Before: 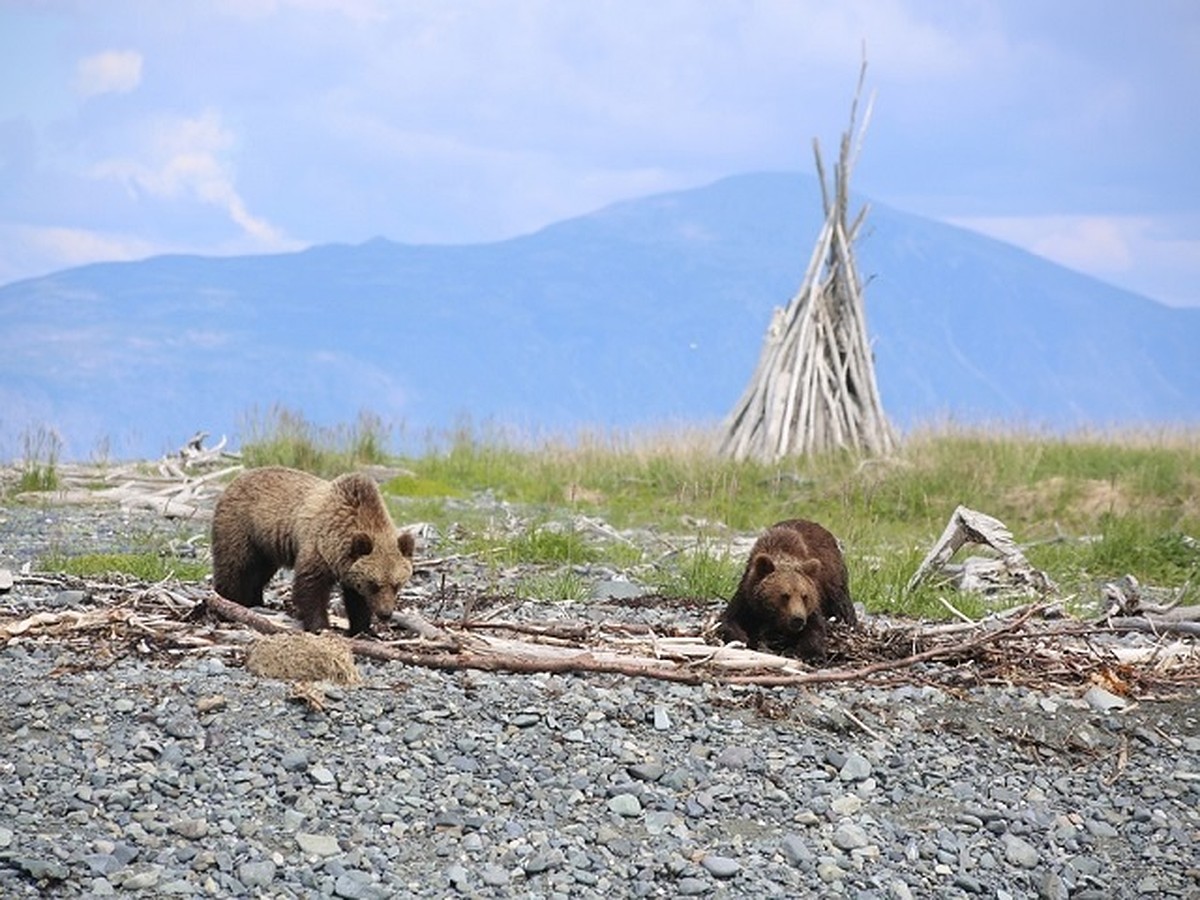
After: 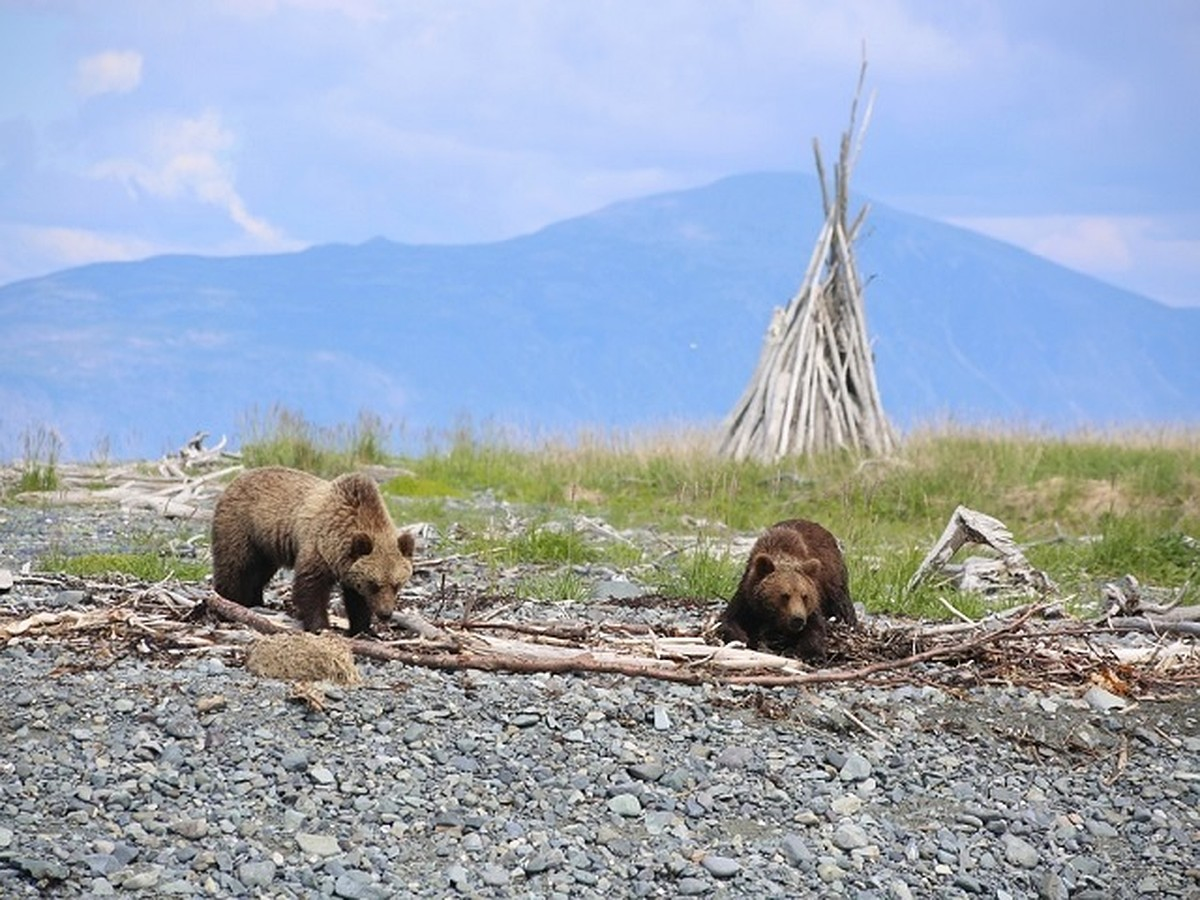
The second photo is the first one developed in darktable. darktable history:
exposure: exposure -0.043 EV, compensate exposure bias true, compensate highlight preservation false
shadows and highlights: shadows 3.41, highlights -19.24, soften with gaussian
contrast brightness saturation: contrast 0.039, saturation 0.068
color calibration: illuminant same as pipeline (D50), adaptation XYZ, x 0.345, y 0.357, temperature 5017.8 K
tone equalizer: on, module defaults
